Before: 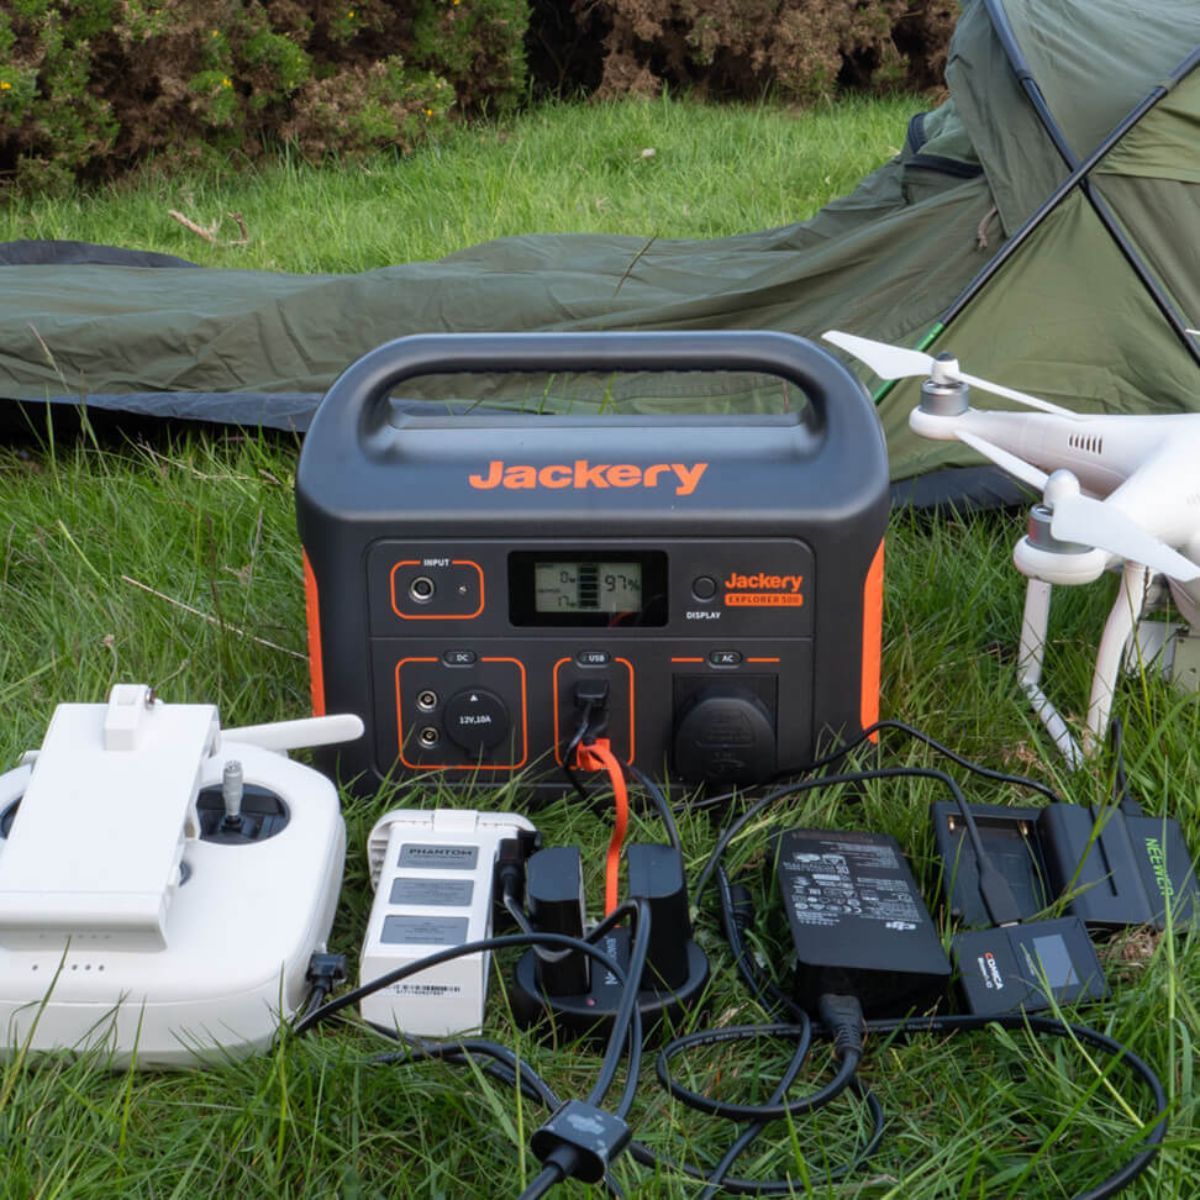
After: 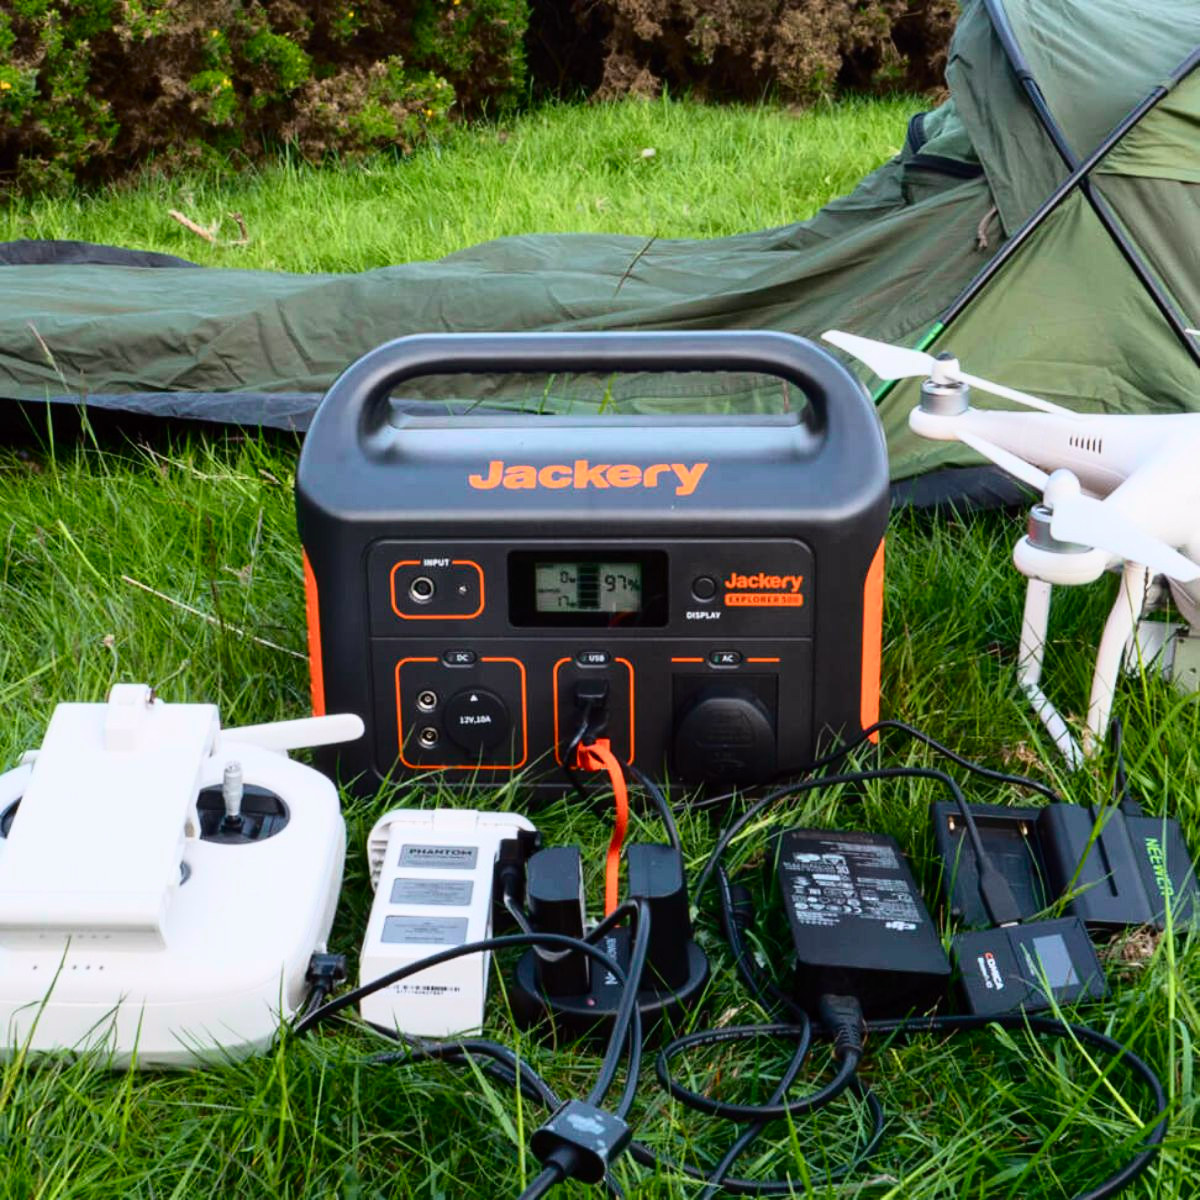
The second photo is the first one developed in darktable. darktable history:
tone curve: curves: ch0 [(0, 0) (0.187, 0.12) (0.392, 0.438) (0.704, 0.86) (0.858, 0.938) (1, 0.981)]; ch1 [(0, 0) (0.402, 0.36) (0.476, 0.456) (0.498, 0.501) (0.518, 0.521) (0.58, 0.598) (0.619, 0.663) (0.692, 0.744) (1, 1)]; ch2 [(0, 0) (0.427, 0.417) (0.483, 0.481) (0.503, 0.503) (0.526, 0.53) (0.563, 0.585) (0.626, 0.703) (0.699, 0.753) (0.997, 0.858)], color space Lab, independent channels
